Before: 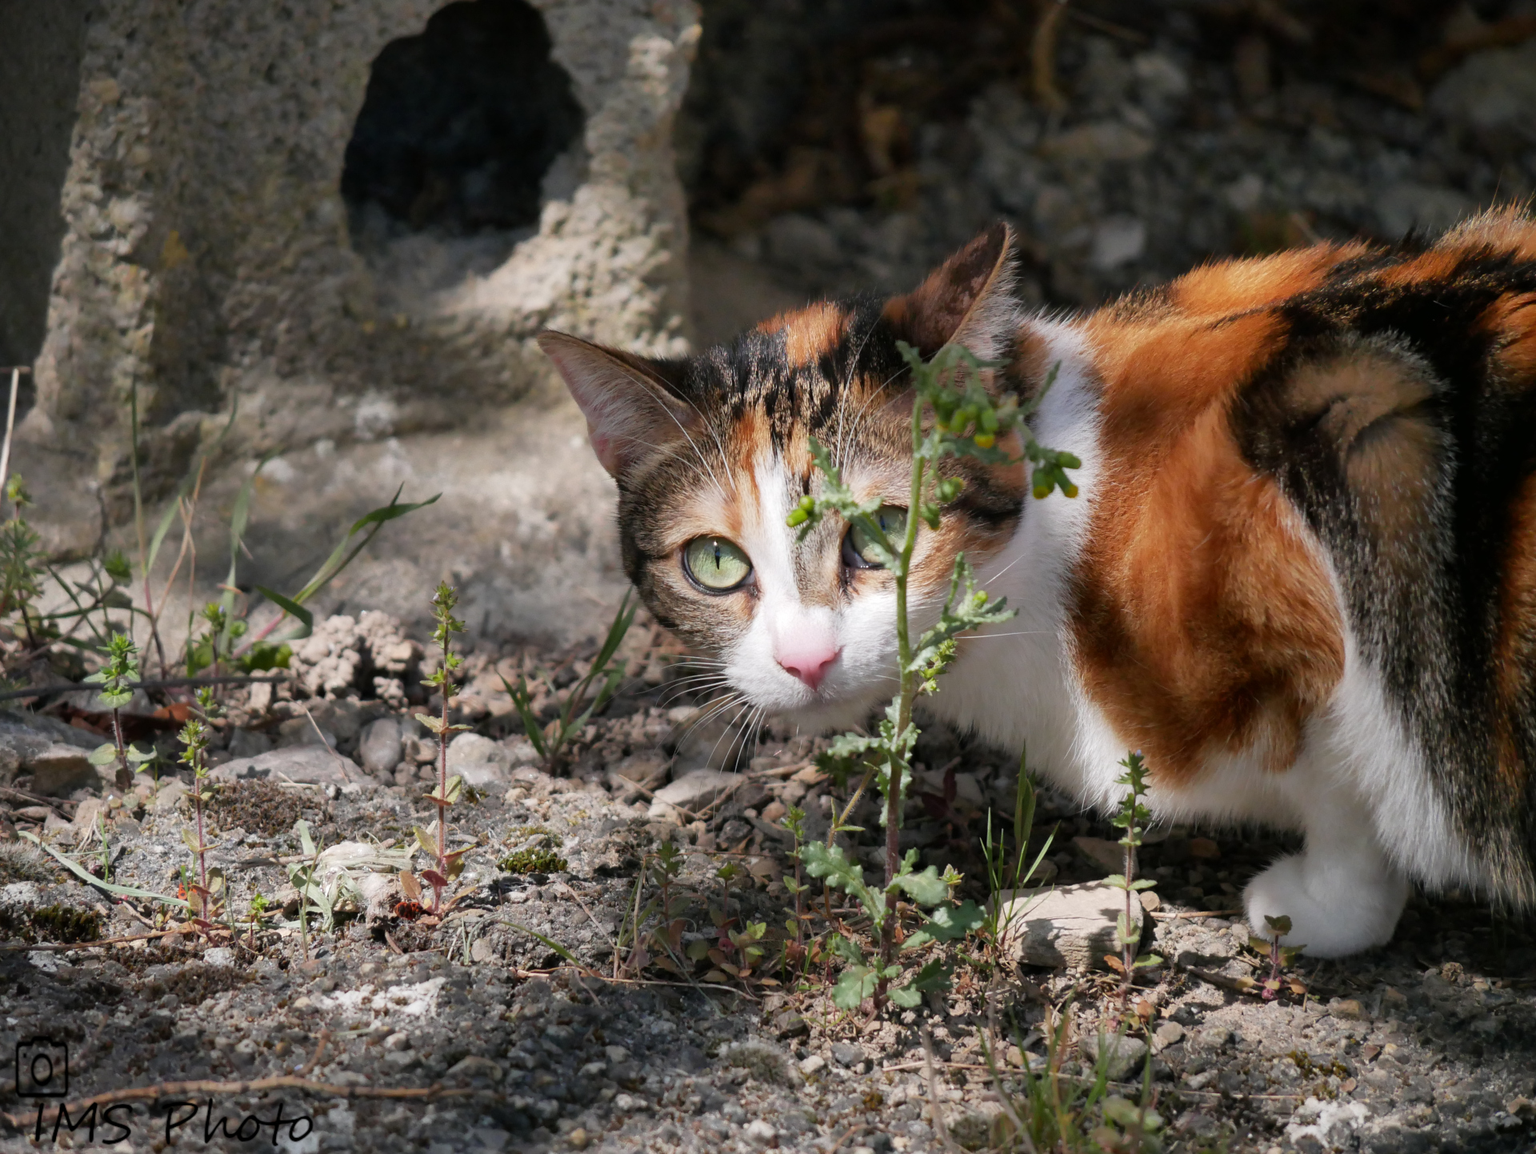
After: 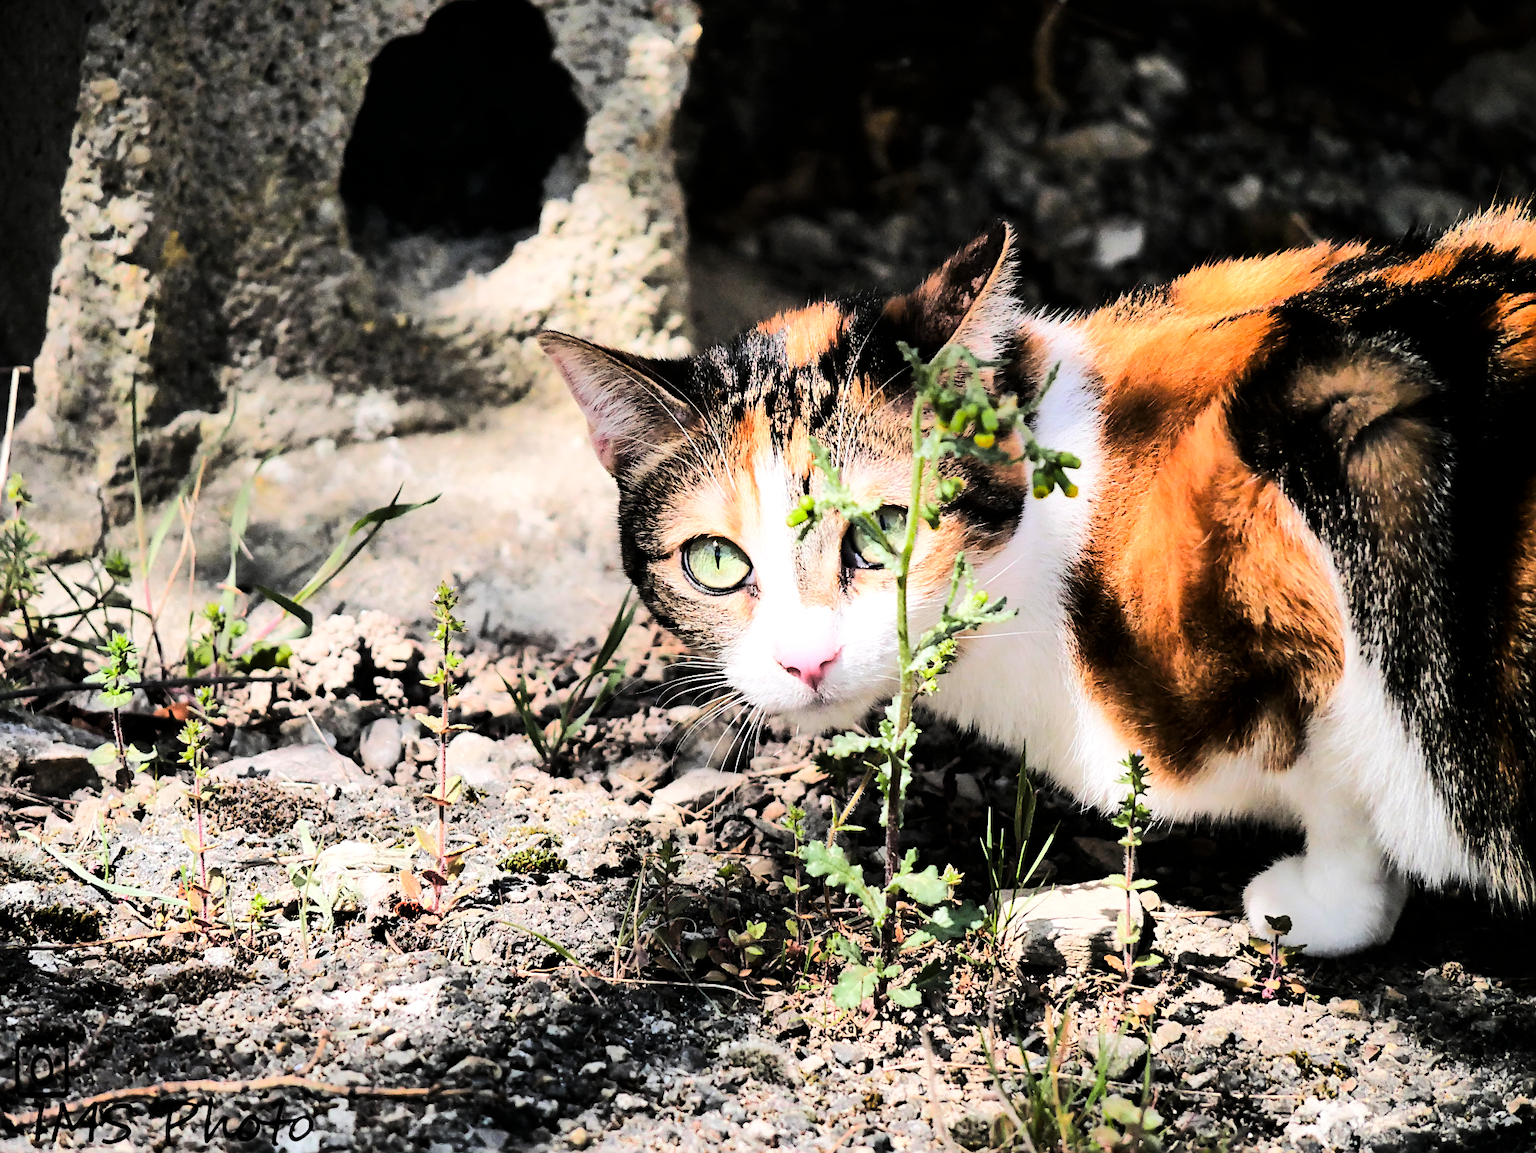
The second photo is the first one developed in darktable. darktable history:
tone curve: curves: ch0 [(0, 0) (0.086, 0.006) (0.148, 0.021) (0.245, 0.105) (0.374, 0.401) (0.444, 0.631) (0.778, 0.915) (1, 1)], color space Lab, linked channels, preserve colors none
exposure: black level correction 0.001, exposure 0.5 EV, compensate exposure bias true, compensate highlight preservation false
sharpen: on, module defaults
